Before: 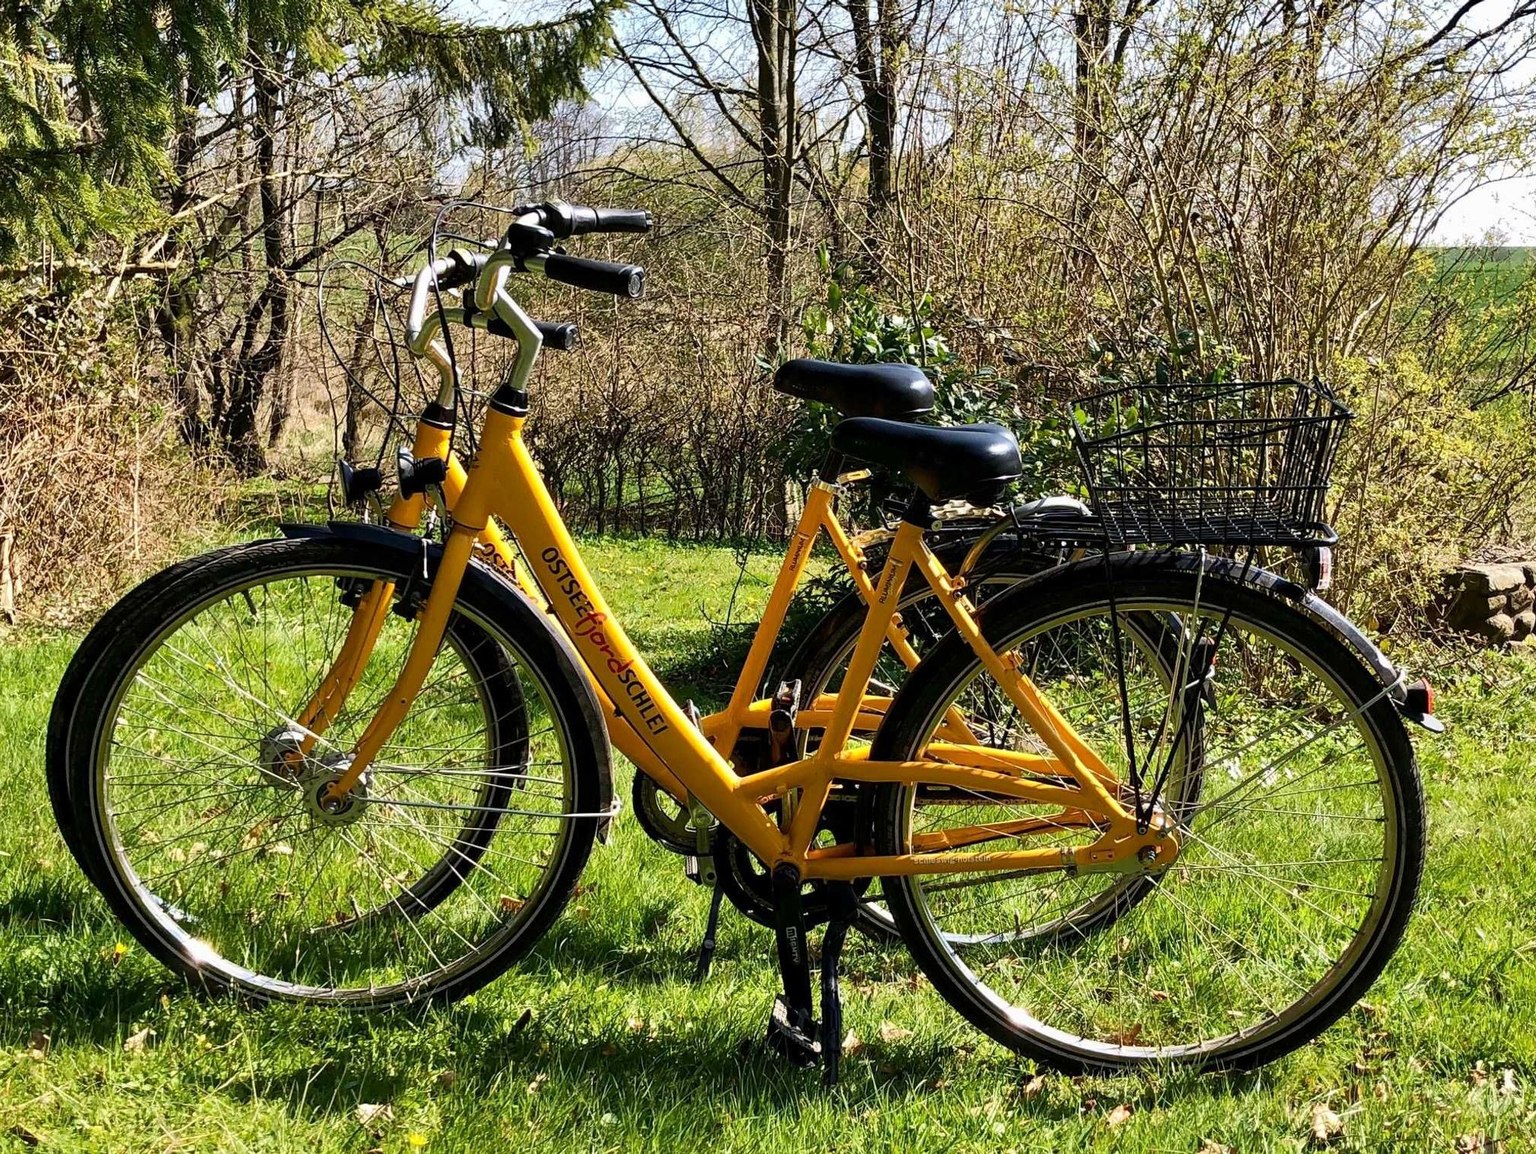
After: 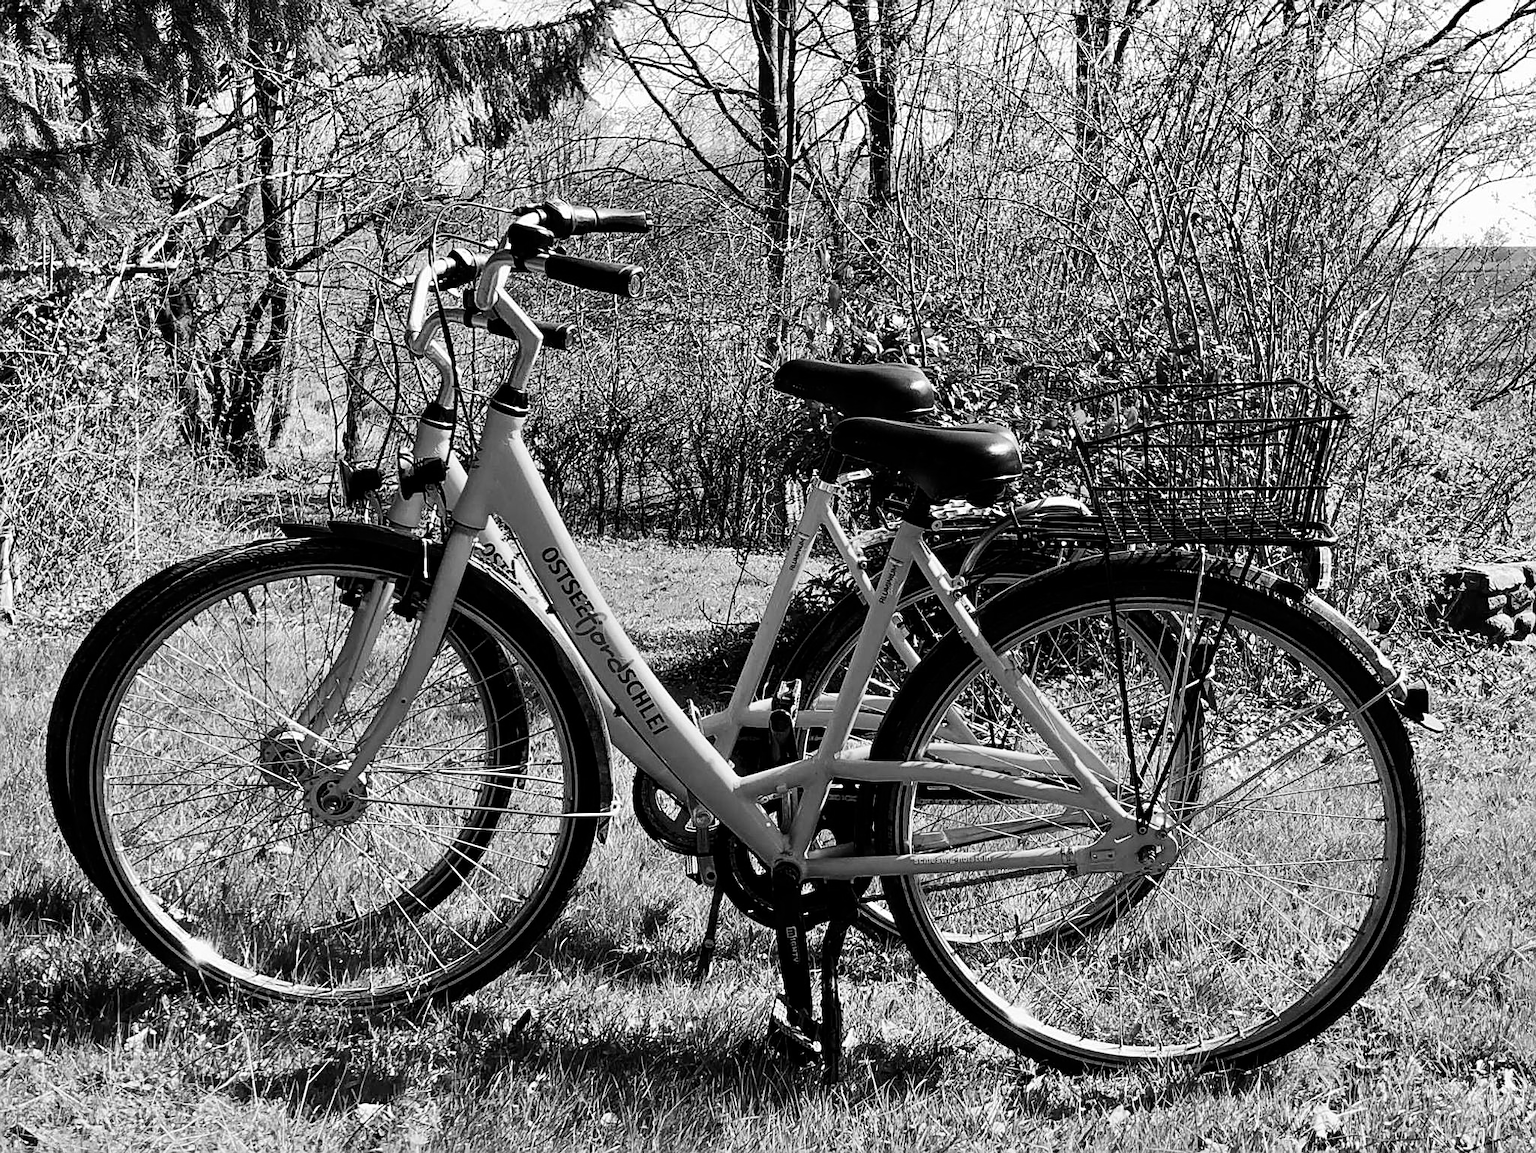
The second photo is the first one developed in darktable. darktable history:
tone curve: curves: ch0 [(0.003, 0) (0.066, 0.023) (0.149, 0.094) (0.264, 0.238) (0.395, 0.421) (0.517, 0.56) (0.688, 0.743) (0.813, 0.846) (1, 1)]; ch1 [(0, 0) (0.164, 0.115) (0.337, 0.332) (0.39, 0.398) (0.464, 0.461) (0.501, 0.5) (0.507, 0.503) (0.534, 0.537) (0.577, 0.59) (0.652, 0.681) (0.733, 0.749) (0.811, 0.796) (1, 1)]; ch2 [(0, 0) (0.337, 0.382) (0.464, 0.476) (0.501, 0.502) (0.527, 0.54) (0.551, 0.565) (0.6, 0.59) (0.687, 0.675) (1, 1)], color space Lab, independent channels, preserve colors none
sharpen: on, module defaults
monochrome: size 1
